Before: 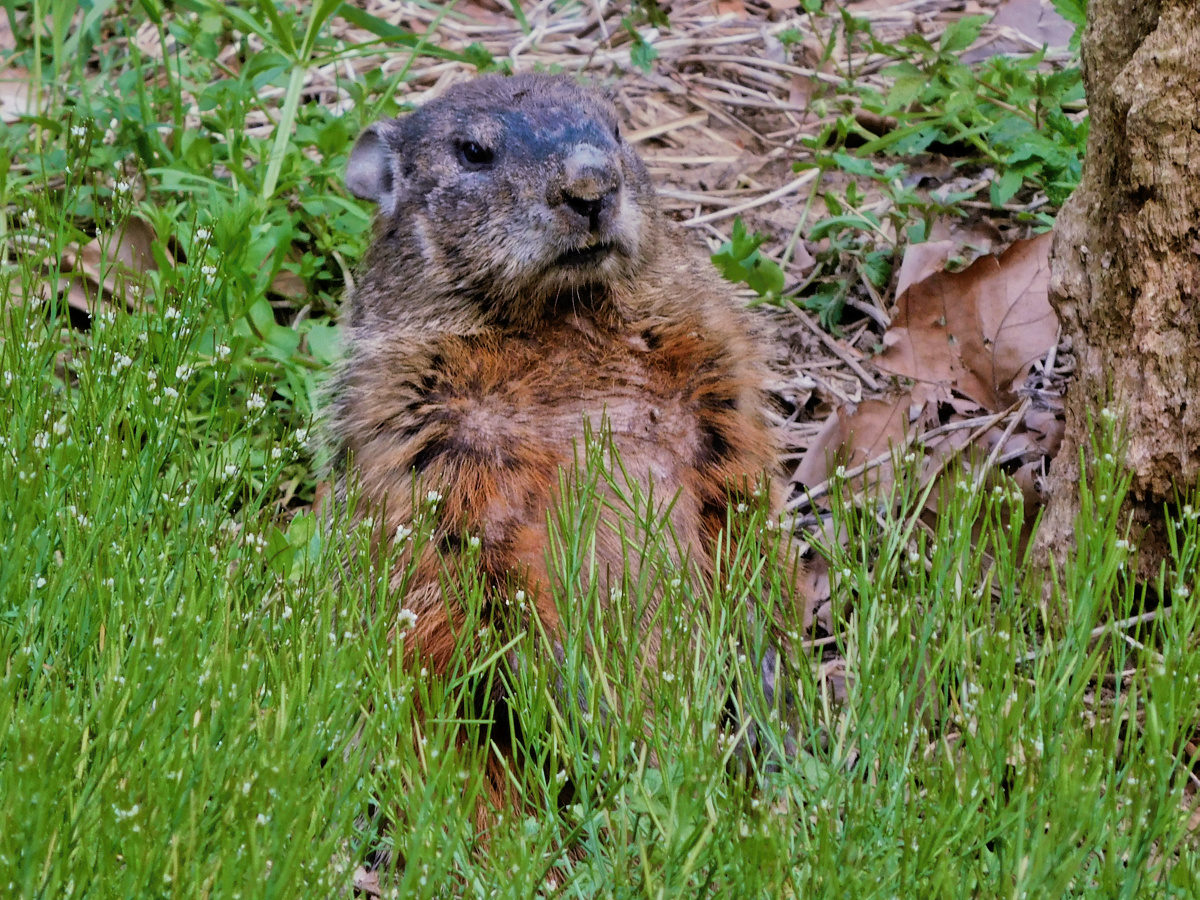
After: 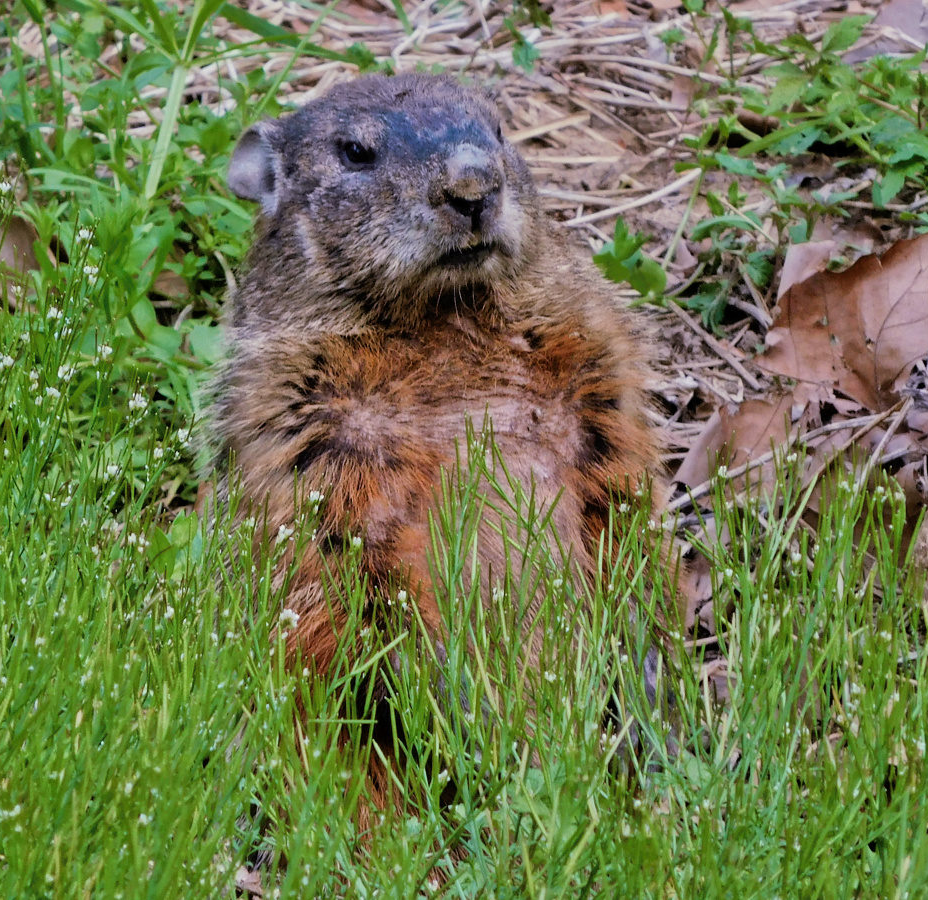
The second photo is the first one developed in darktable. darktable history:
crop: left 9.867%, right 12.758%
